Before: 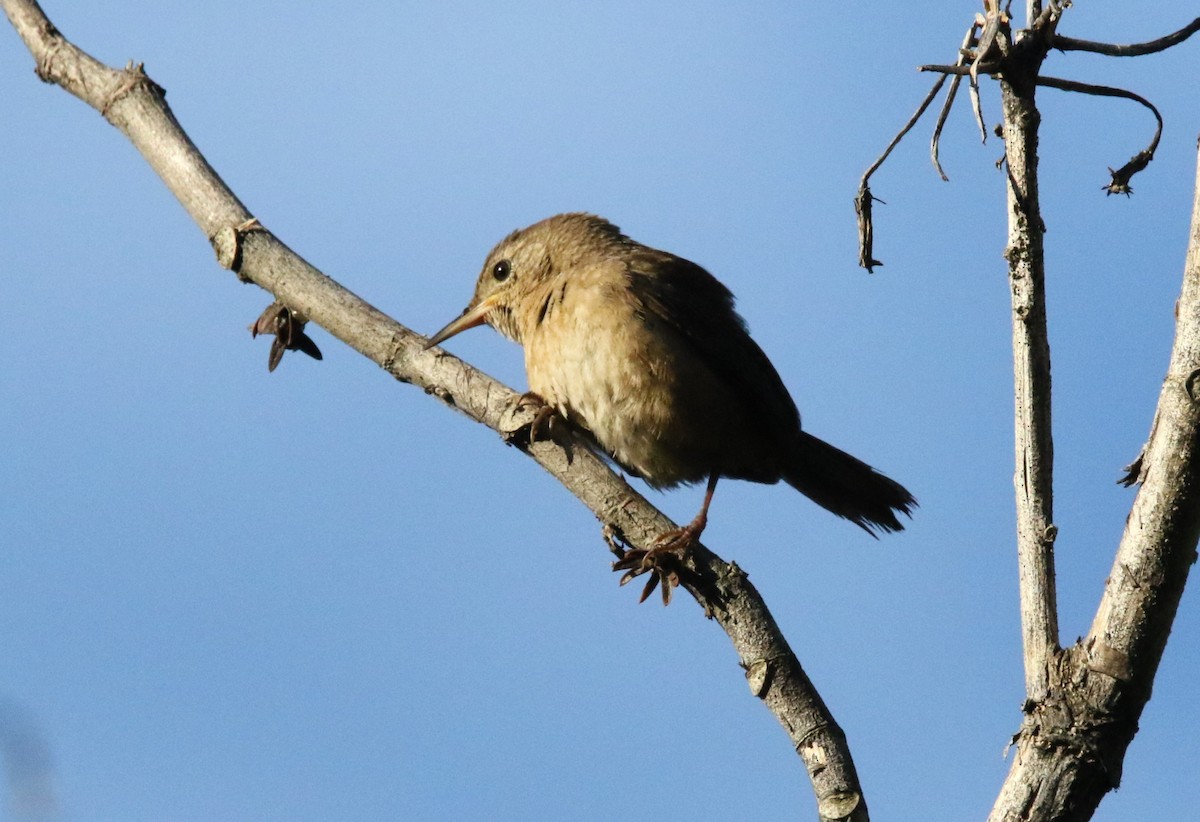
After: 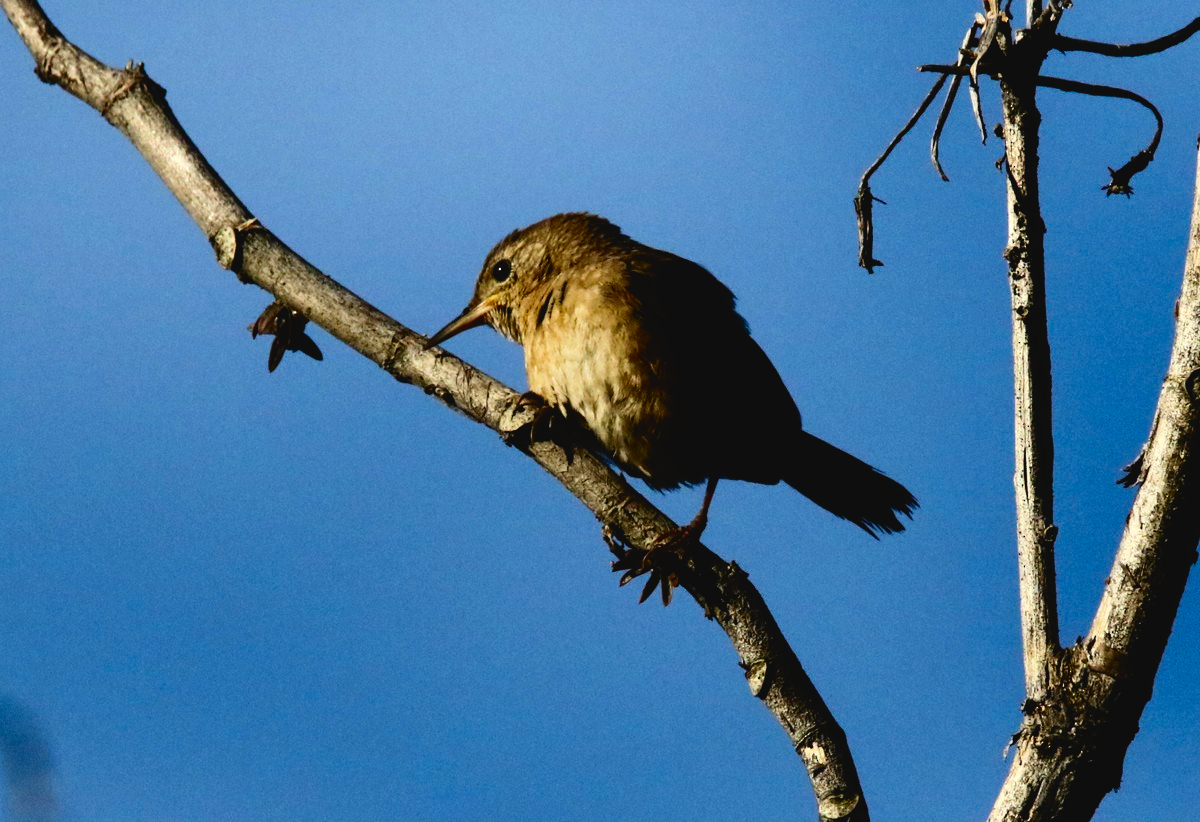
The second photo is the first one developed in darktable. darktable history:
base curve: curves: ch0 [(0, 0.02) (0.083, 0.036) (1, 1)], preserve colors none
contrast brightness saturation: contrast 0.19, brightness -0.24, saturation 0.11
